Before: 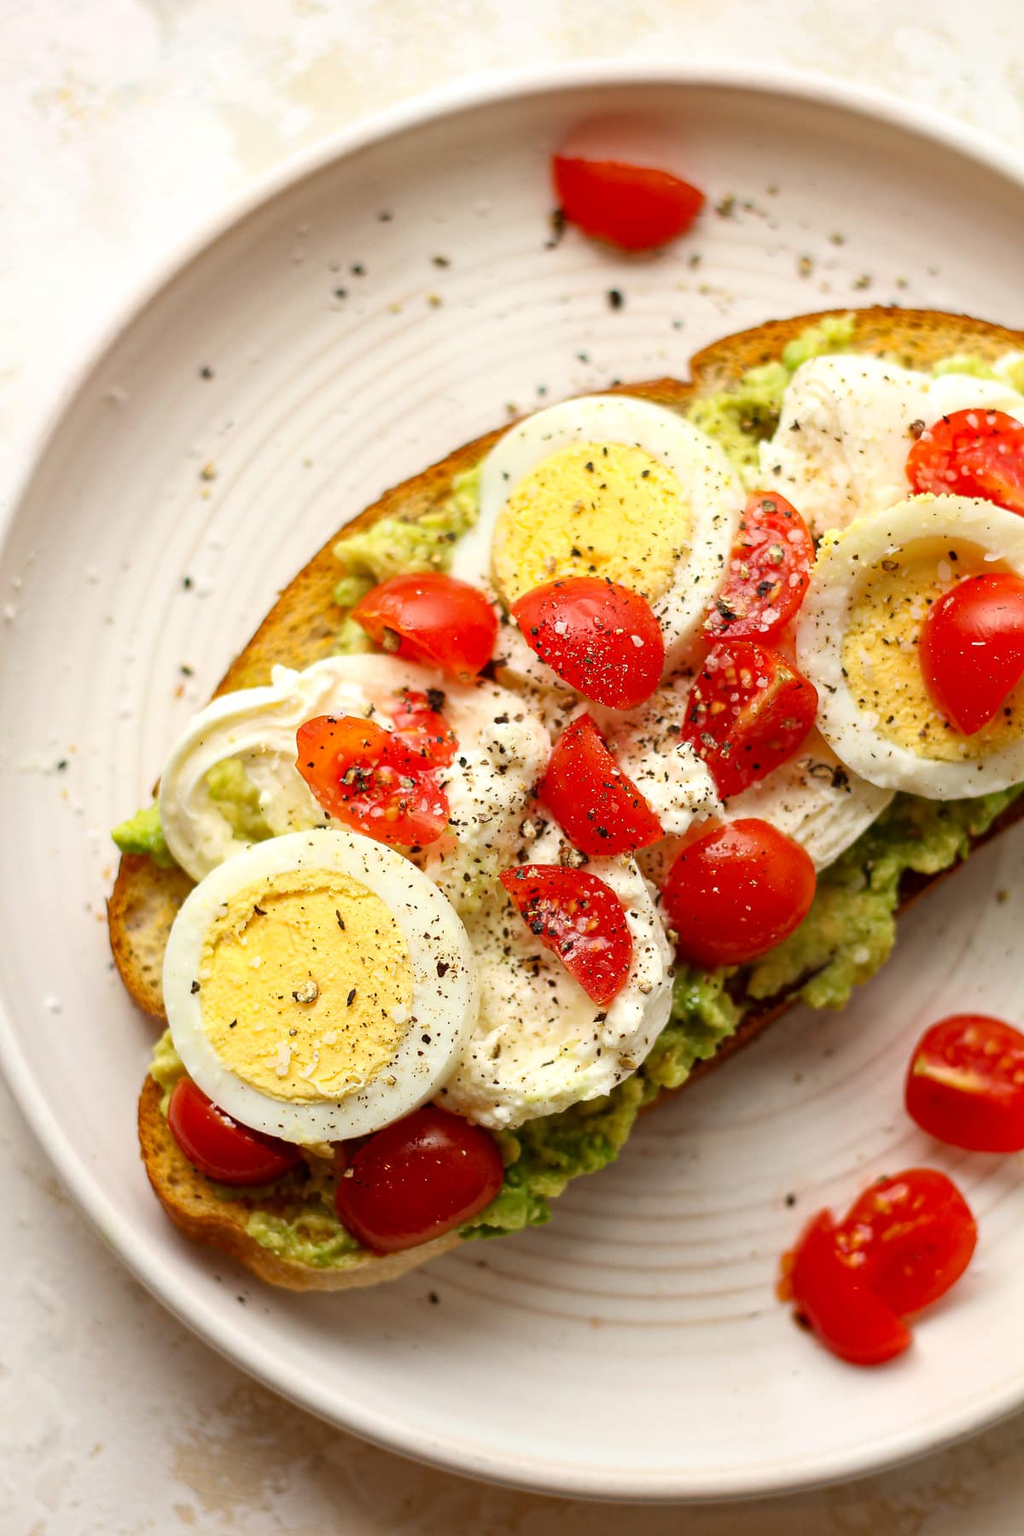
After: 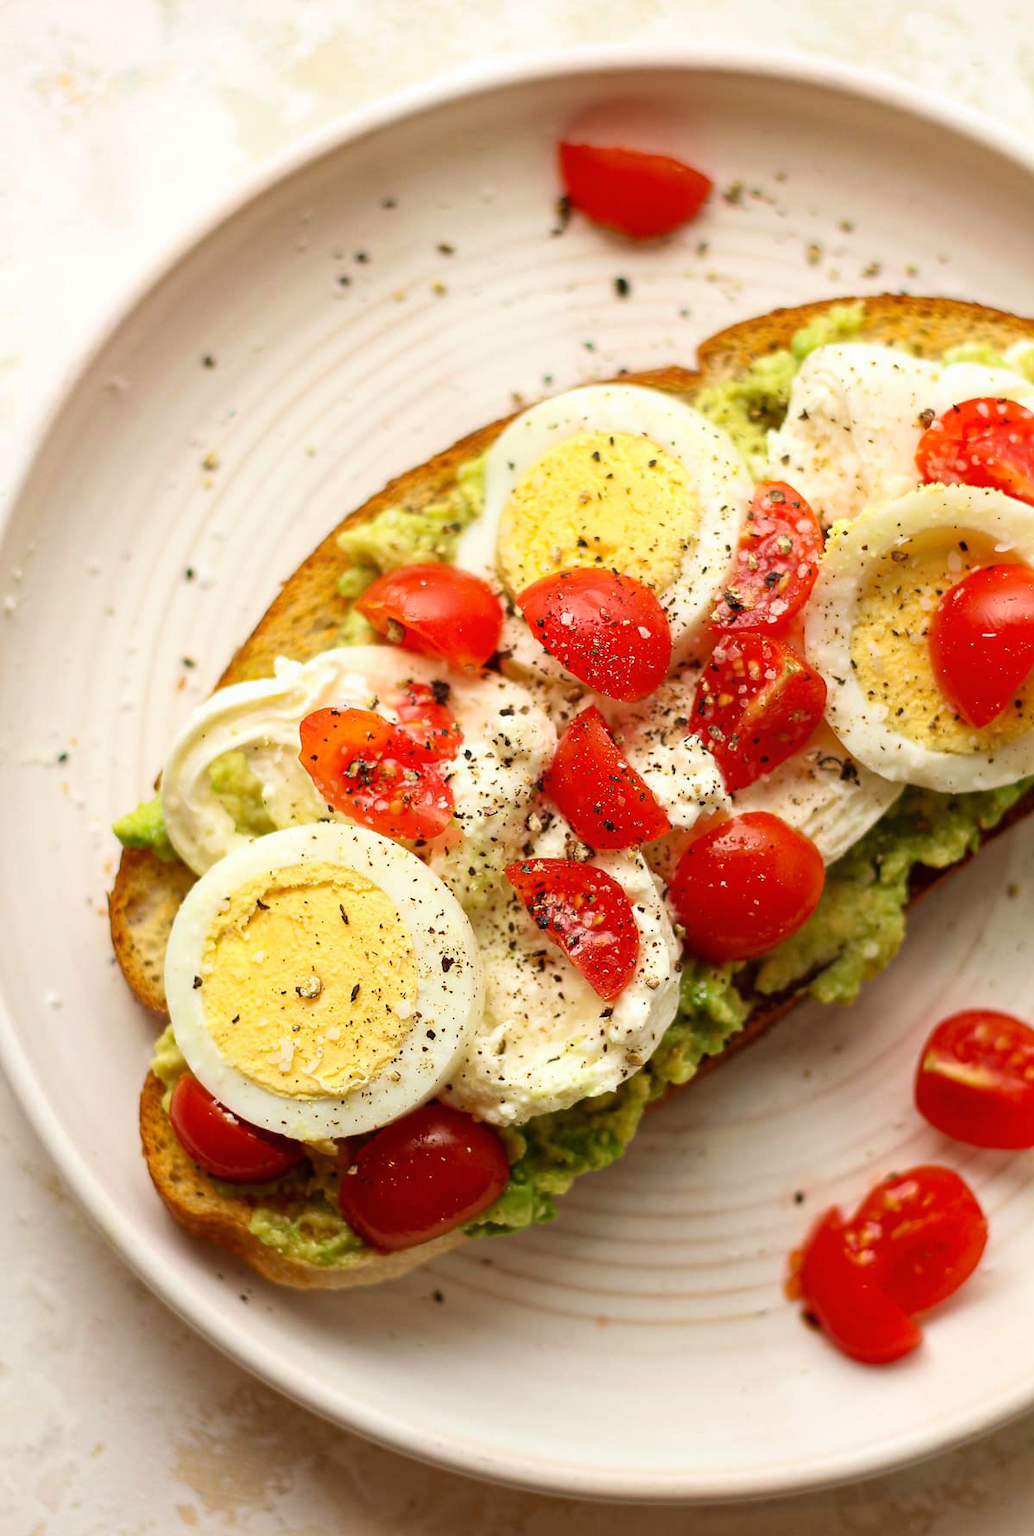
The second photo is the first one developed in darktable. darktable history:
velvia: on, module defaults
crop: top 1.049%, right 0.001%
local contrast: mode bilateral grid, contrast 100, coarseness 100, detail 94%, midtone range 0.2
